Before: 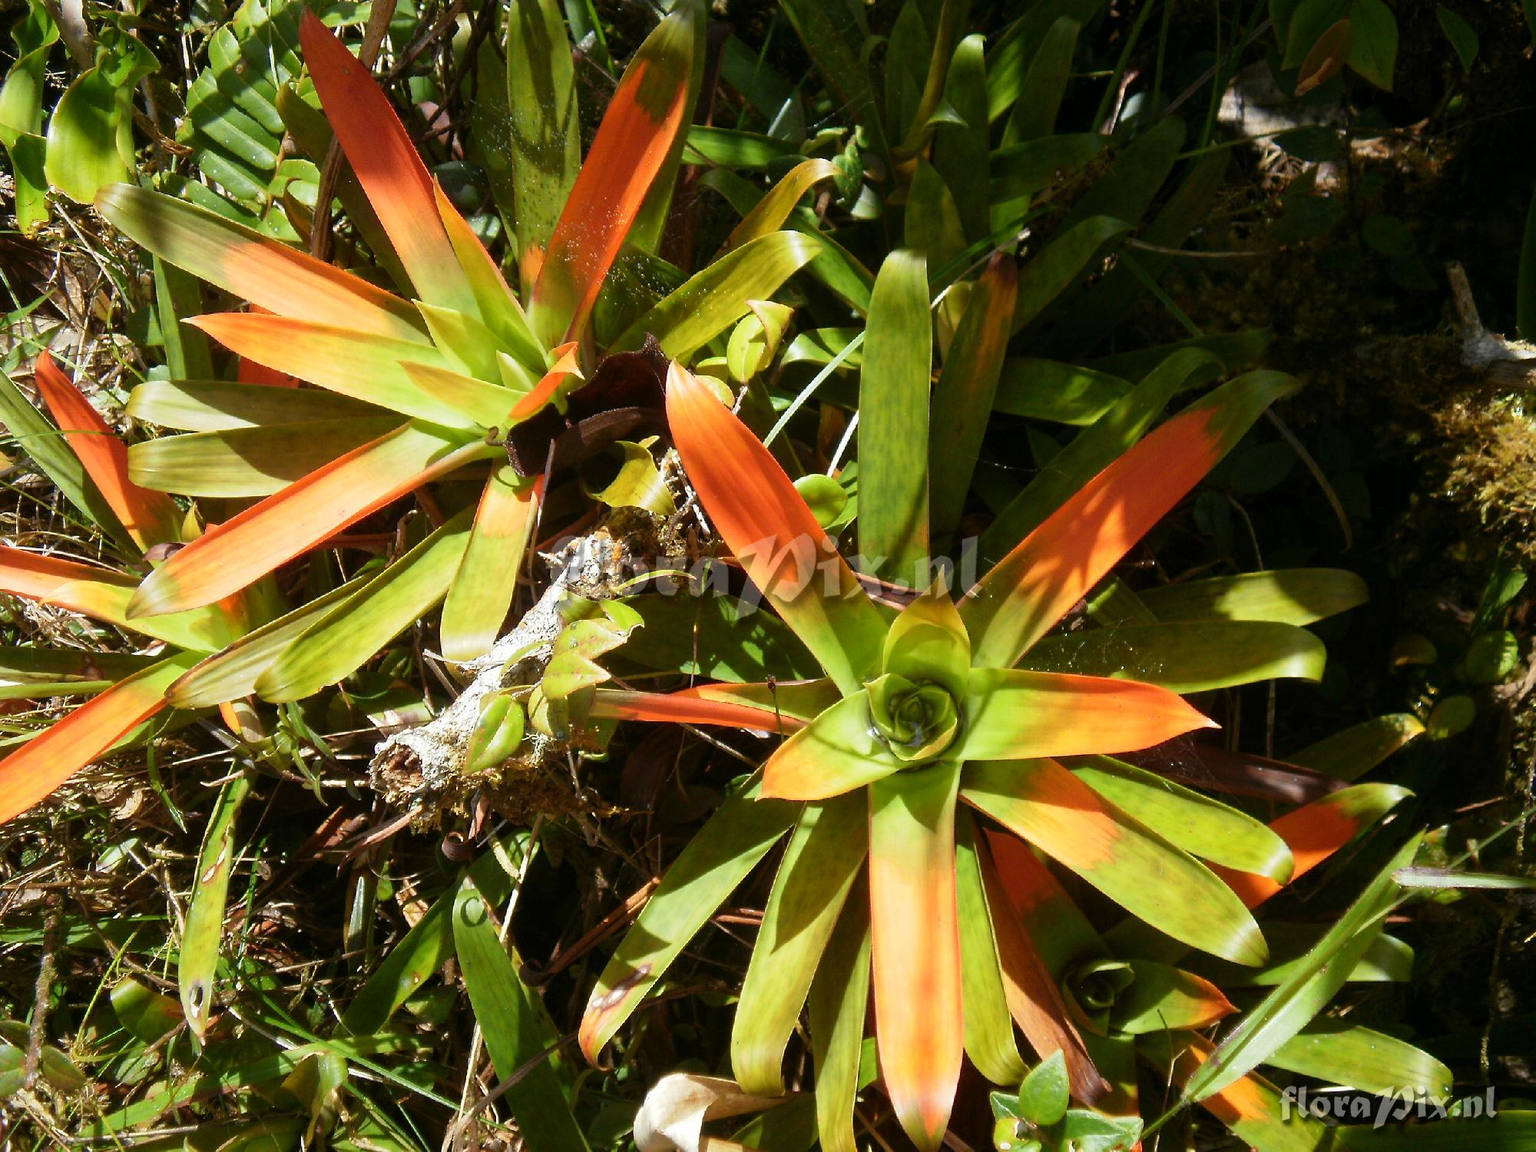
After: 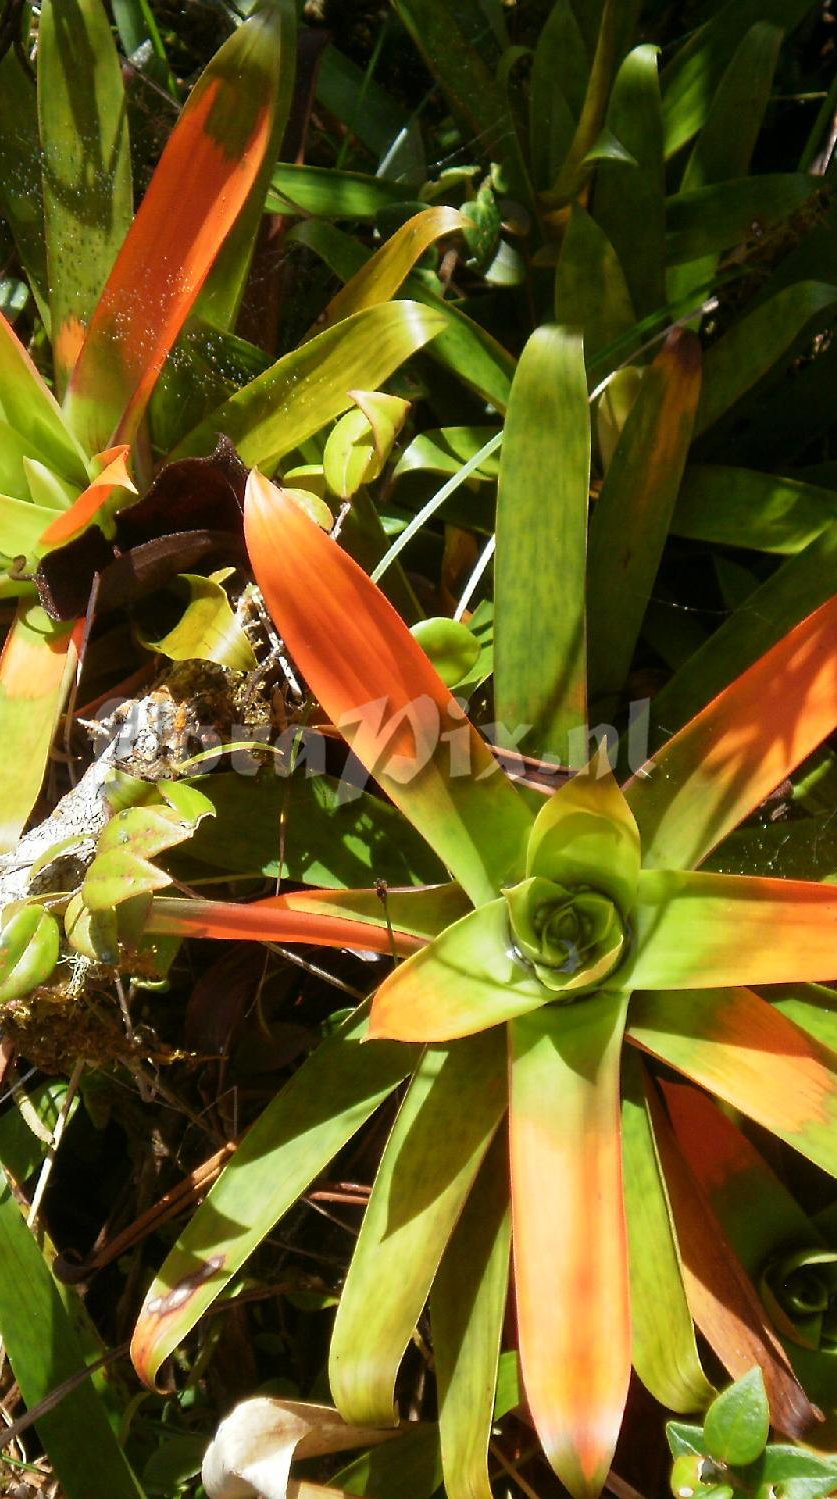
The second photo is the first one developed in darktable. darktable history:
crop: left 31.182%, right 26.952%
